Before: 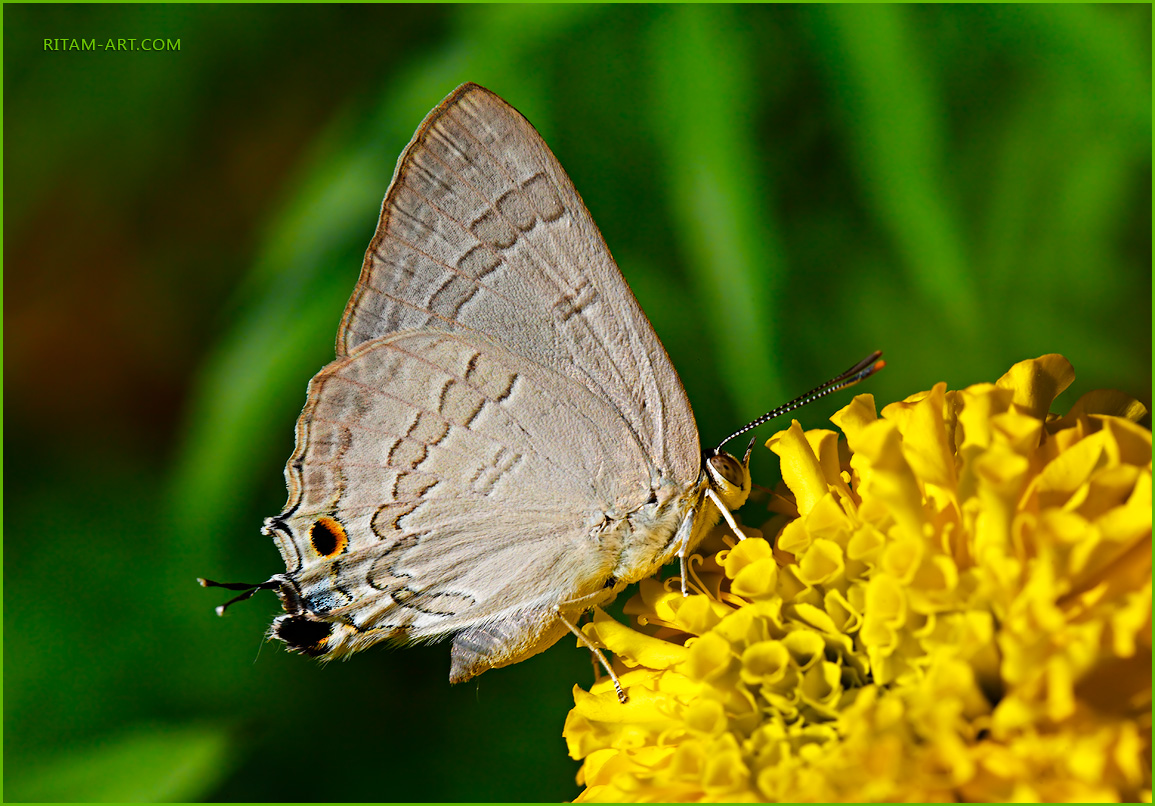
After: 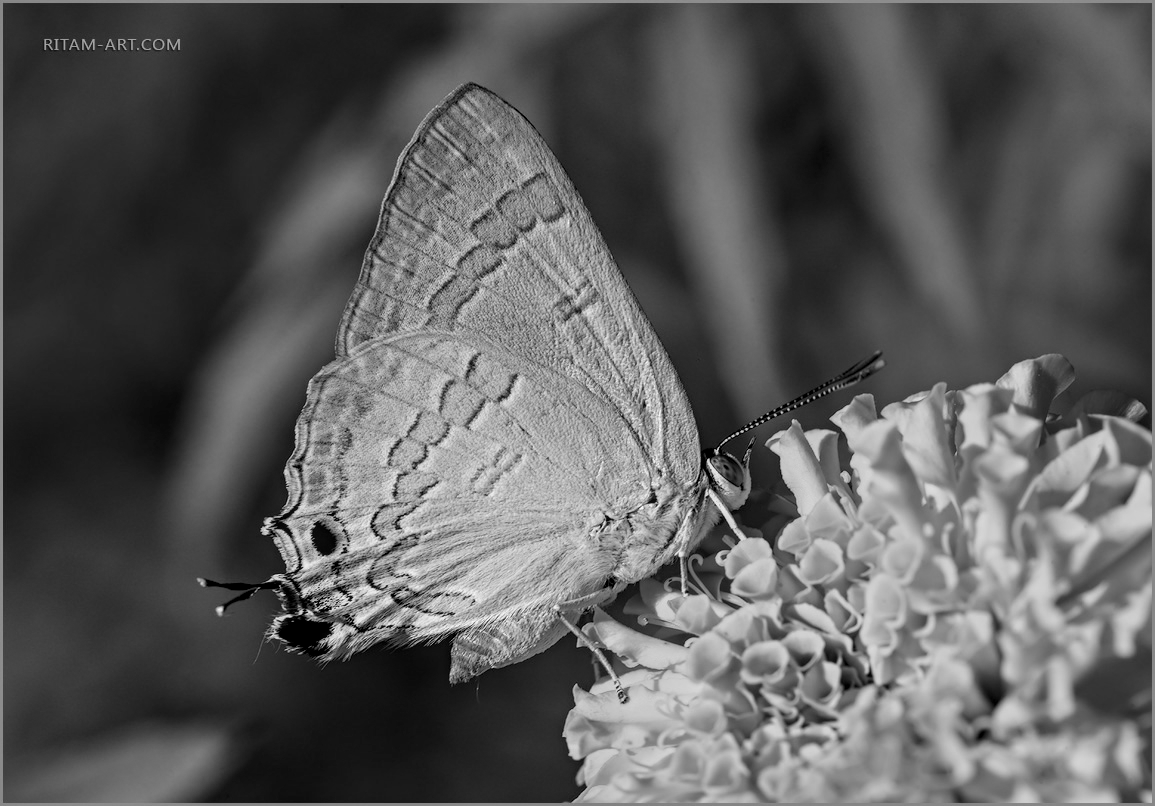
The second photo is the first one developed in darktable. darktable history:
local contrast: detail 130%
monochrome: a 14.95, b -89.96
